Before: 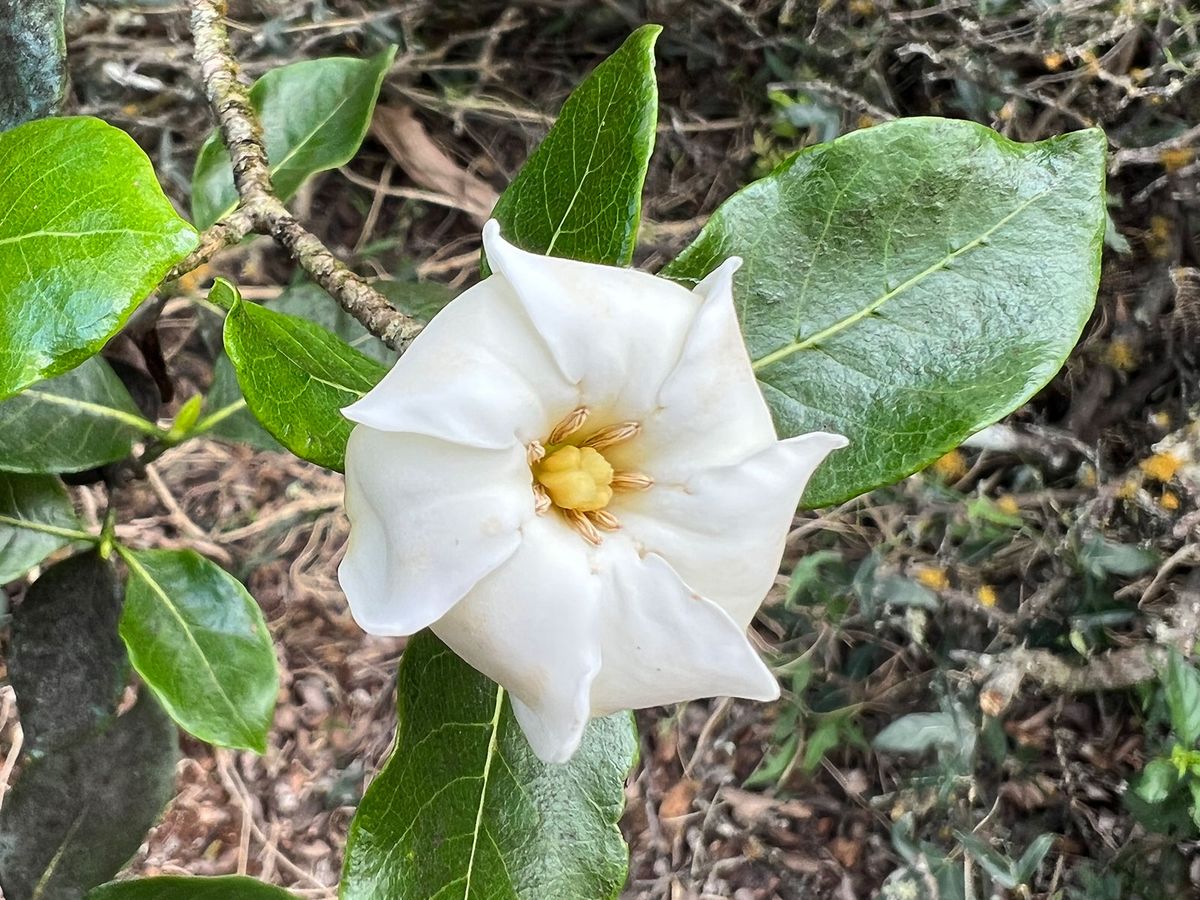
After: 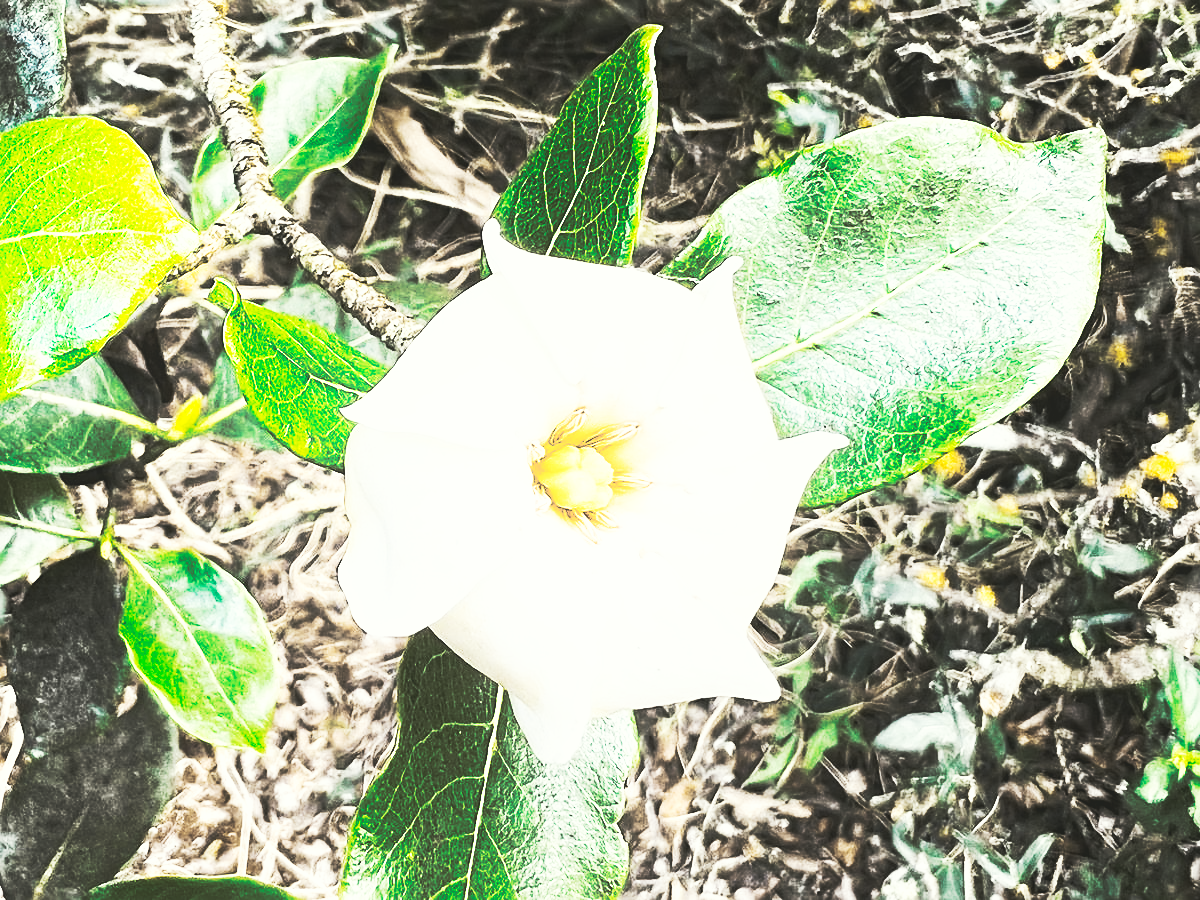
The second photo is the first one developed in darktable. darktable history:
sharpen: on, module defaults
shadows and highlights: shadows -23.08, highlights 46.15, soften with gaussian
tone curve: curves: ch1 [(0, 0) (0.173, 0.145) (0.467, 0.477) (0.808, 0.611) (1, 1)]; ch2 [(0, 0) (0.255, 0.314) (0.498, 0.509) (0.694, 0.64) (1, 1)], color space Lab, independent channels, preserve colors none
contrast brightness saturation: contrast 0.1, brightness 0.03, saturation 0.09
base curve: curves: ch0 [(0, 0.015) (0.085, 0.116) (0.134, 0.298) (0.19, 0.545) (0.296, 0.764) (0.599, 0.982) (1, 1)], preserve colors none
